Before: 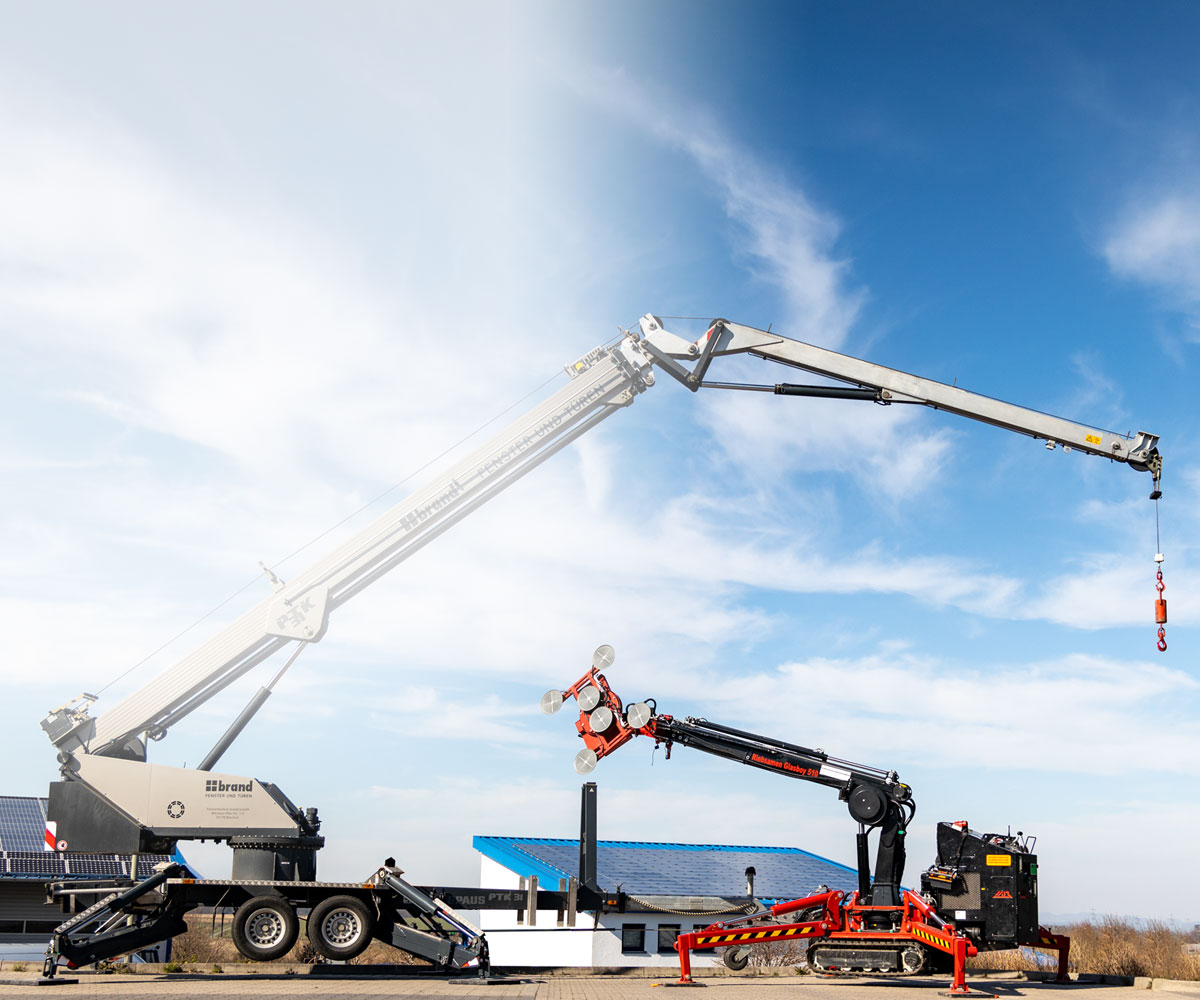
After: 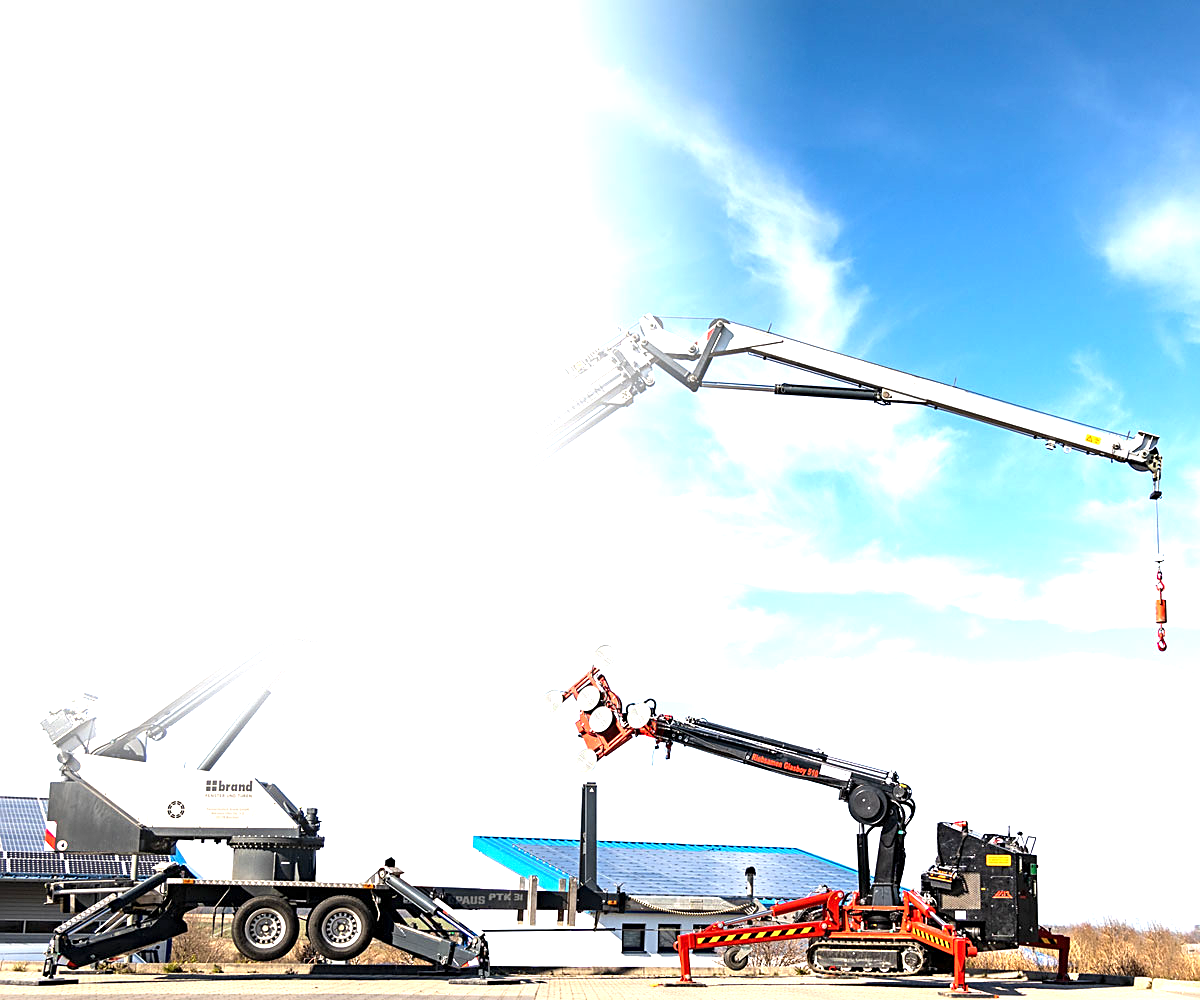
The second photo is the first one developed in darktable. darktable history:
sharpen: on, module defaults
exposure: exposure 1.137 EV, compensate highlight preservation false
